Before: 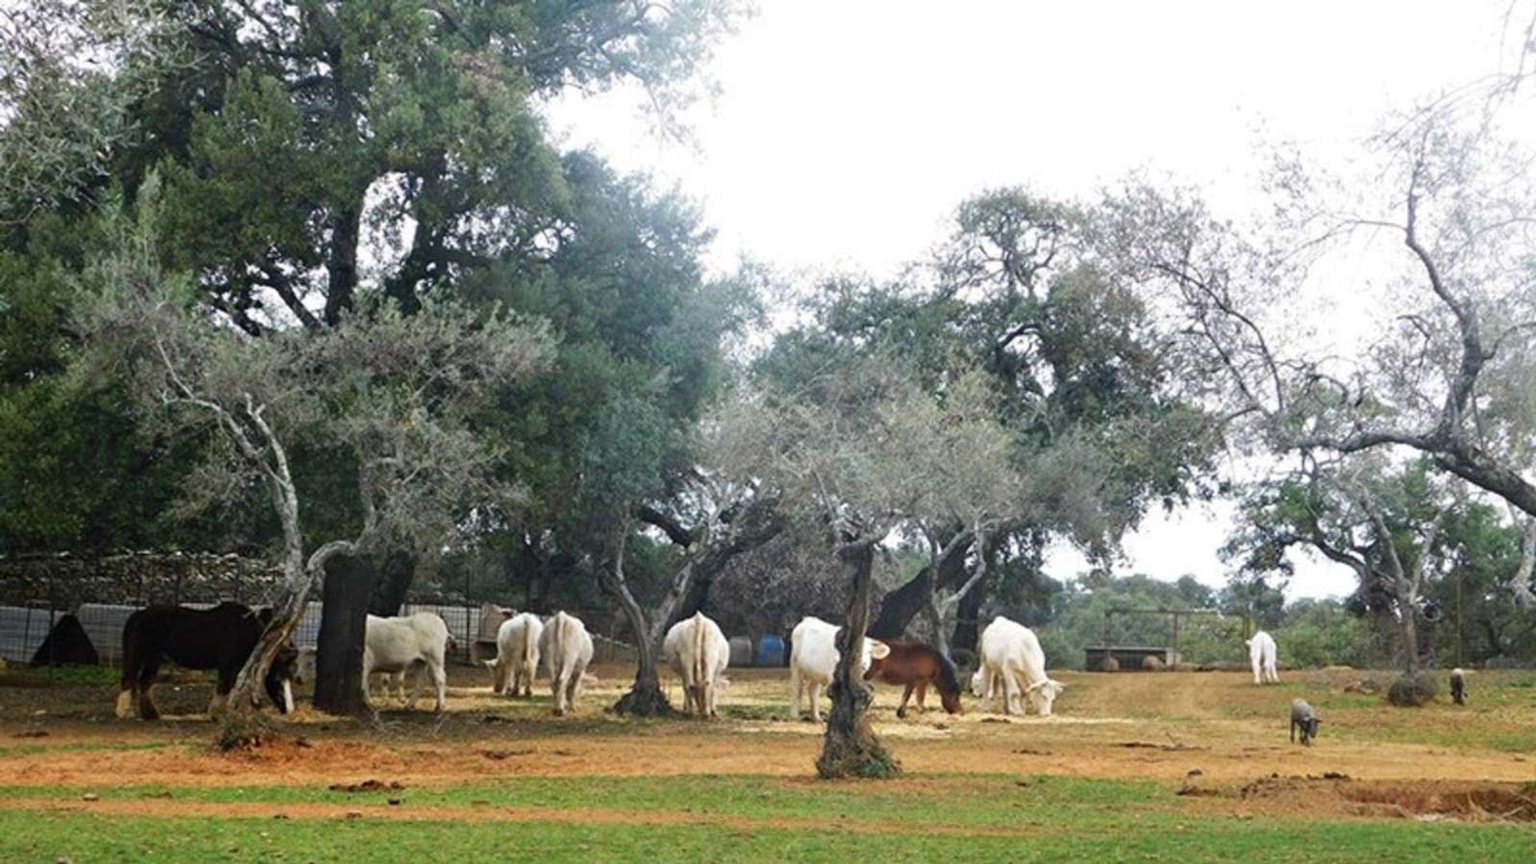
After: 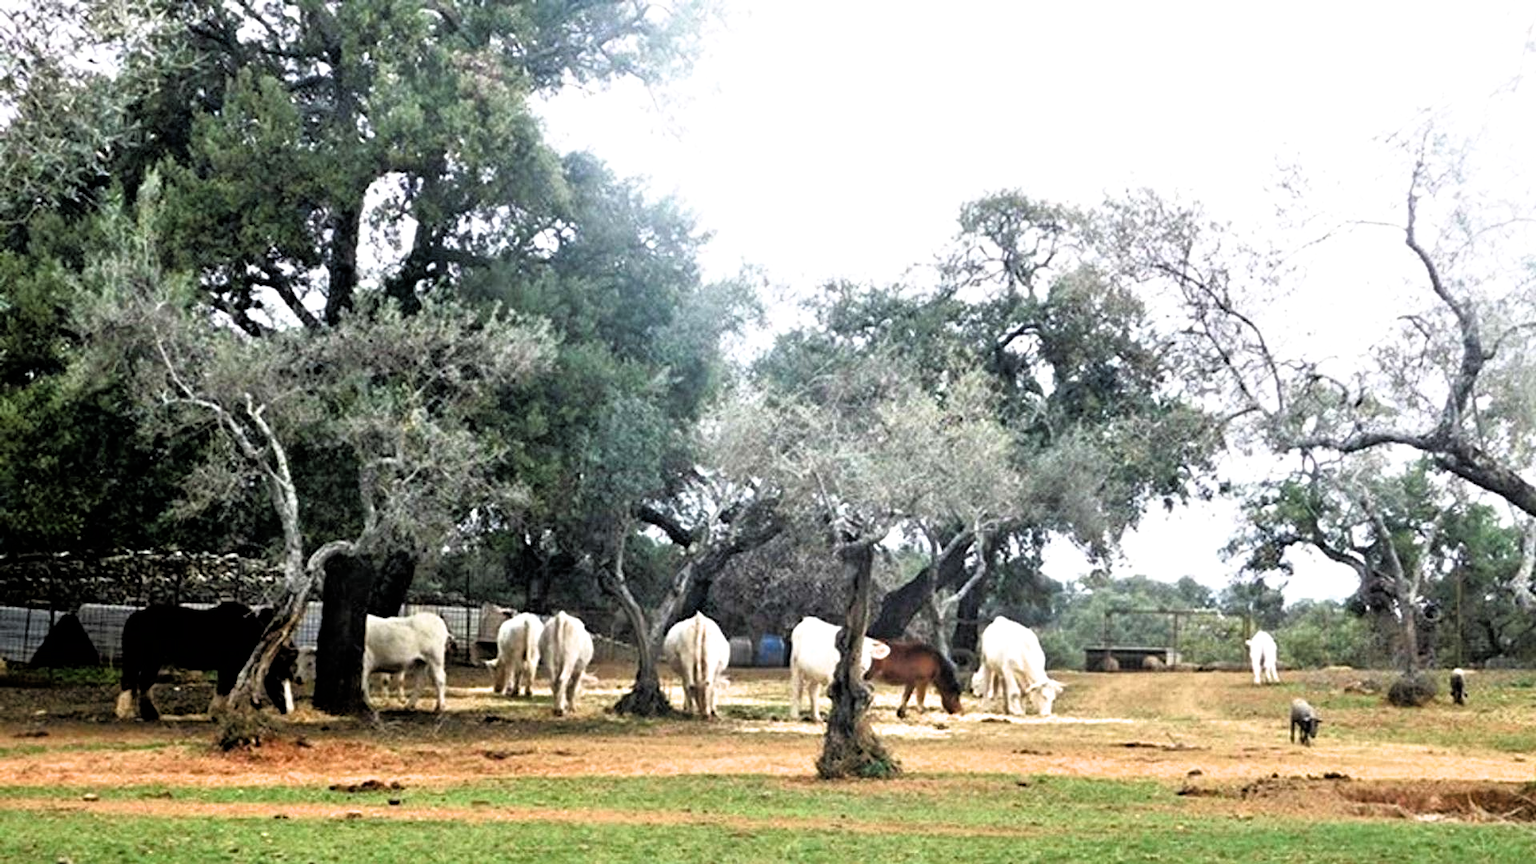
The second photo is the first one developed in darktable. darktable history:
filmic rgb: black relative exposure -3.62 EV, white relative exposure 2.14 EV, hardness 3.63
tone equalizer: -8 EV 1 EV, -7 EV 0.971 EV, -6 EV 1.03 EV, -5 EV 0.997 EV, -4 EV 1.02 EV, -3 EV 0.759 EV, -2 EV 0.483 EV, -1 EV 0.276 EV
